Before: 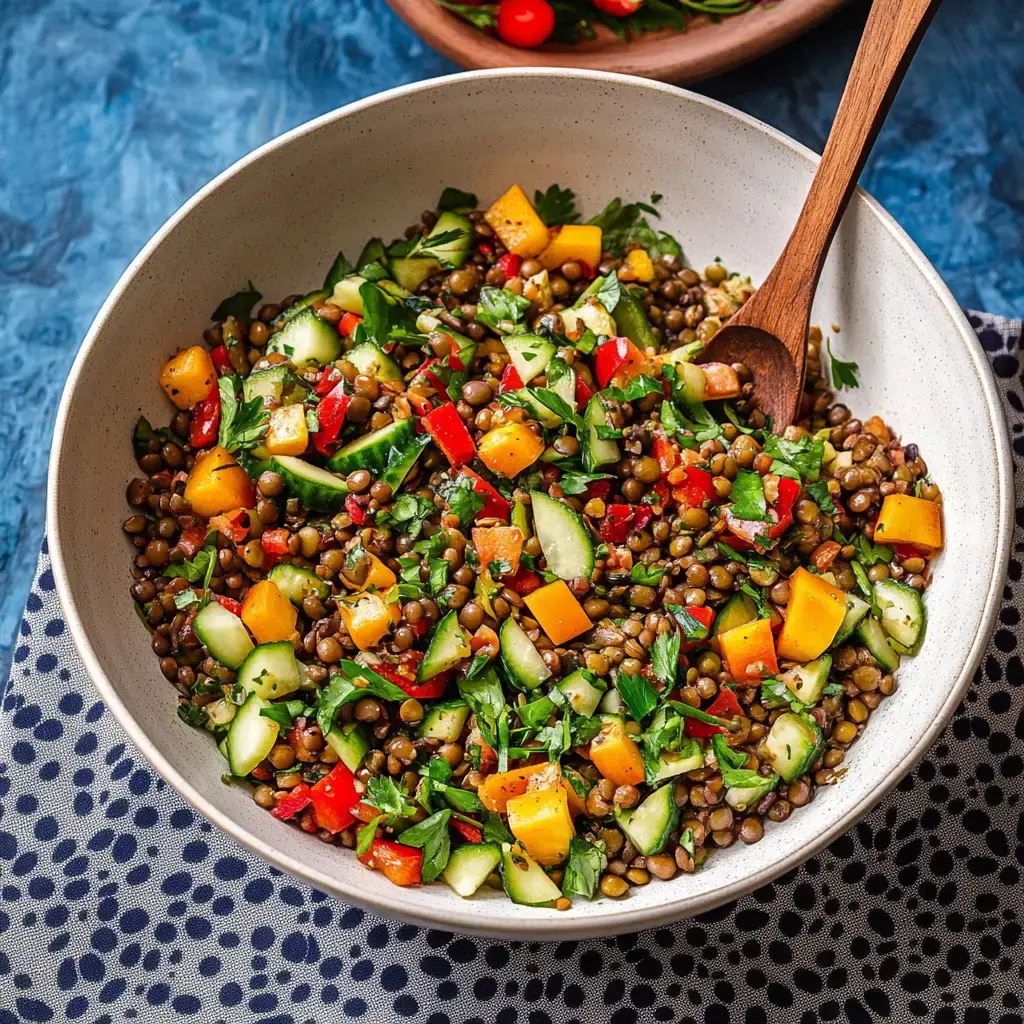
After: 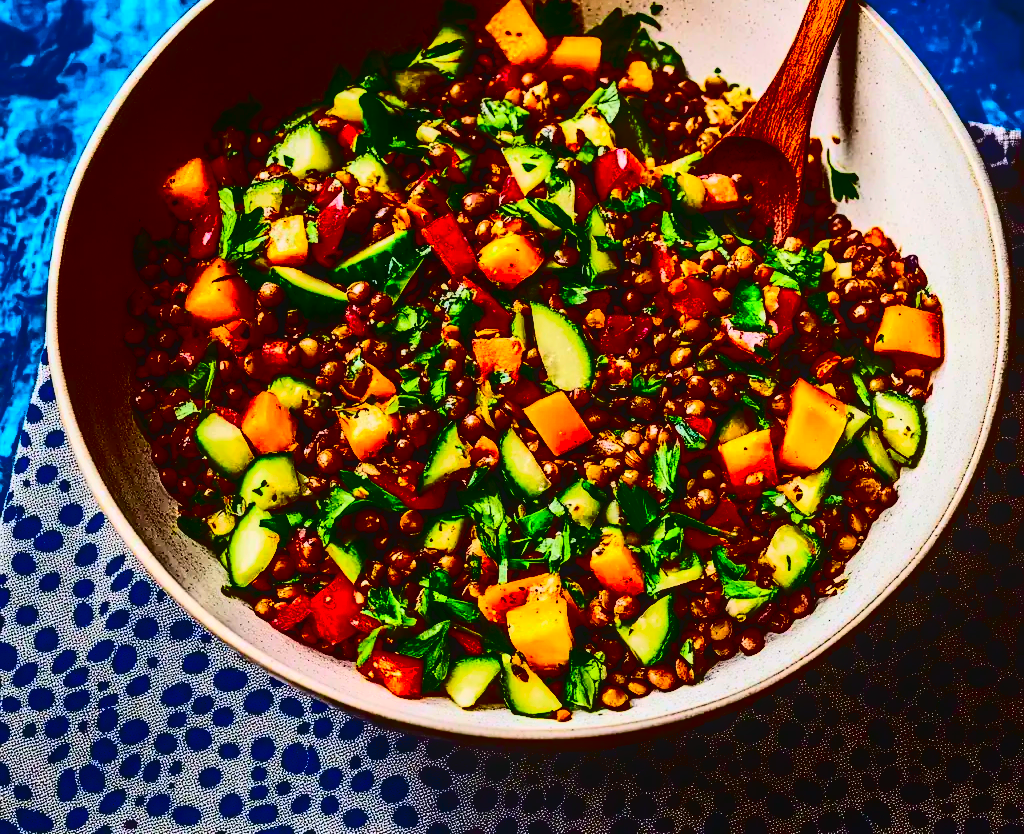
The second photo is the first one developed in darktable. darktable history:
local contrast: detail 110%
contrast brightness saturation: contrast 0.77, brightness -1, saturation 1
exposure: exposure -0.048 EV, compensate highlight preservation false
crop and rotate: top 18.507%
color balance rgb: shadows lift › luminance -20%, power › hue 72.24°, highlights gain › luminance 15%, global offset › hue 171.6°, perceptual saturation grading › highlights -15%, perceptual saturation grading › shadows 25%, global vibrance 35%, contrast 10%
